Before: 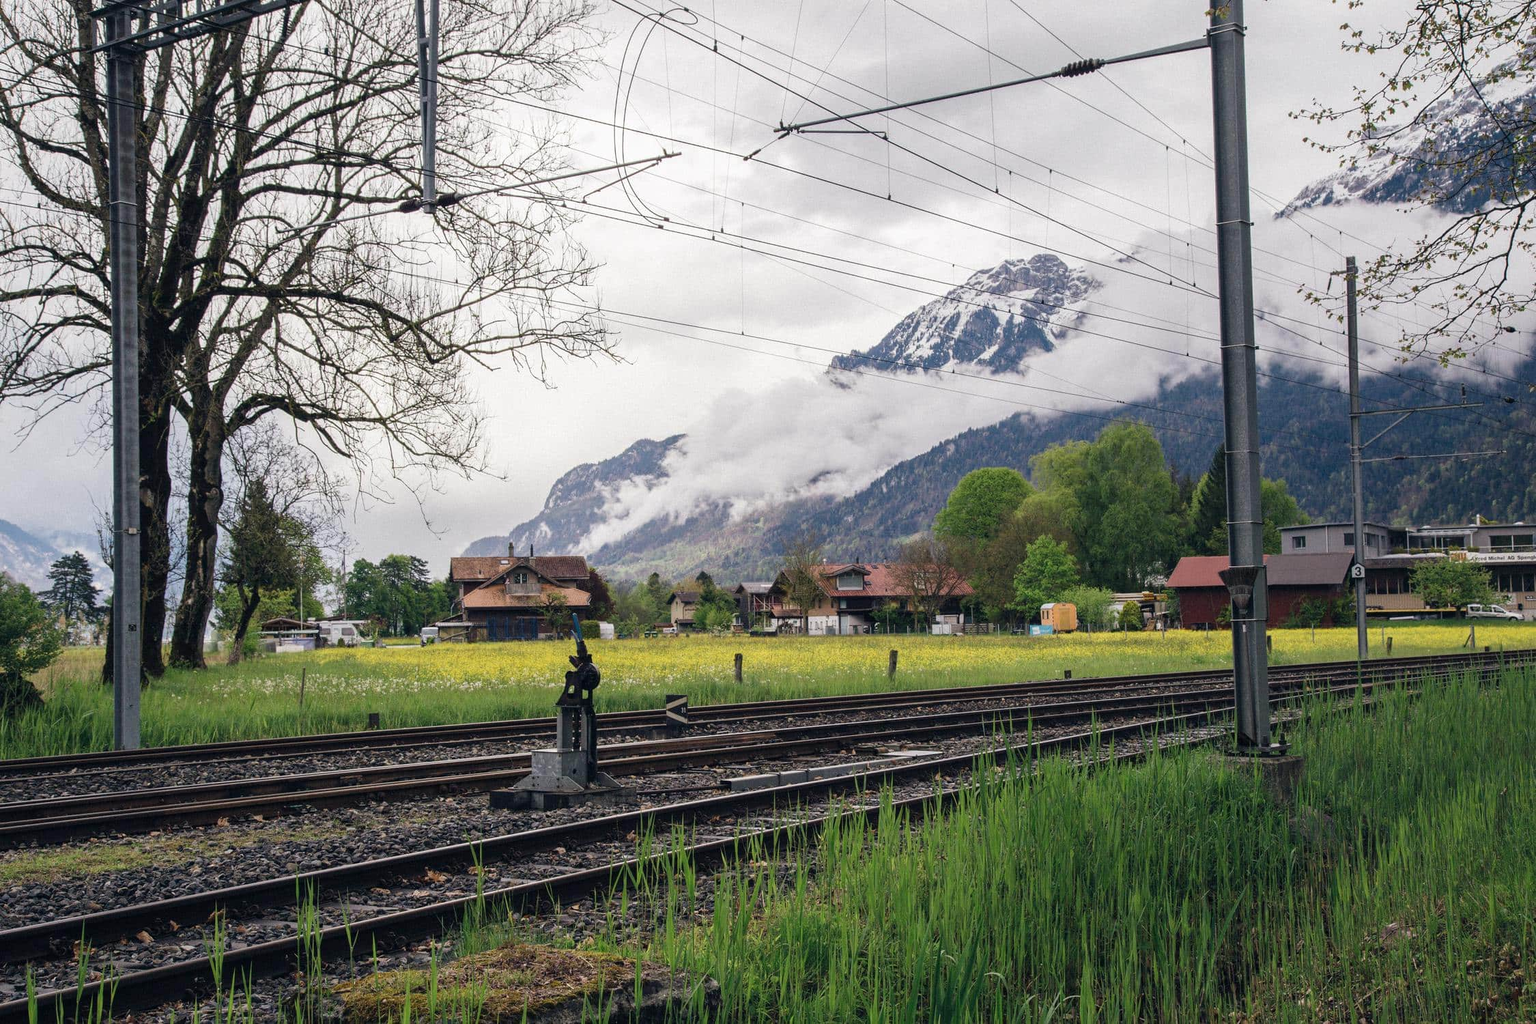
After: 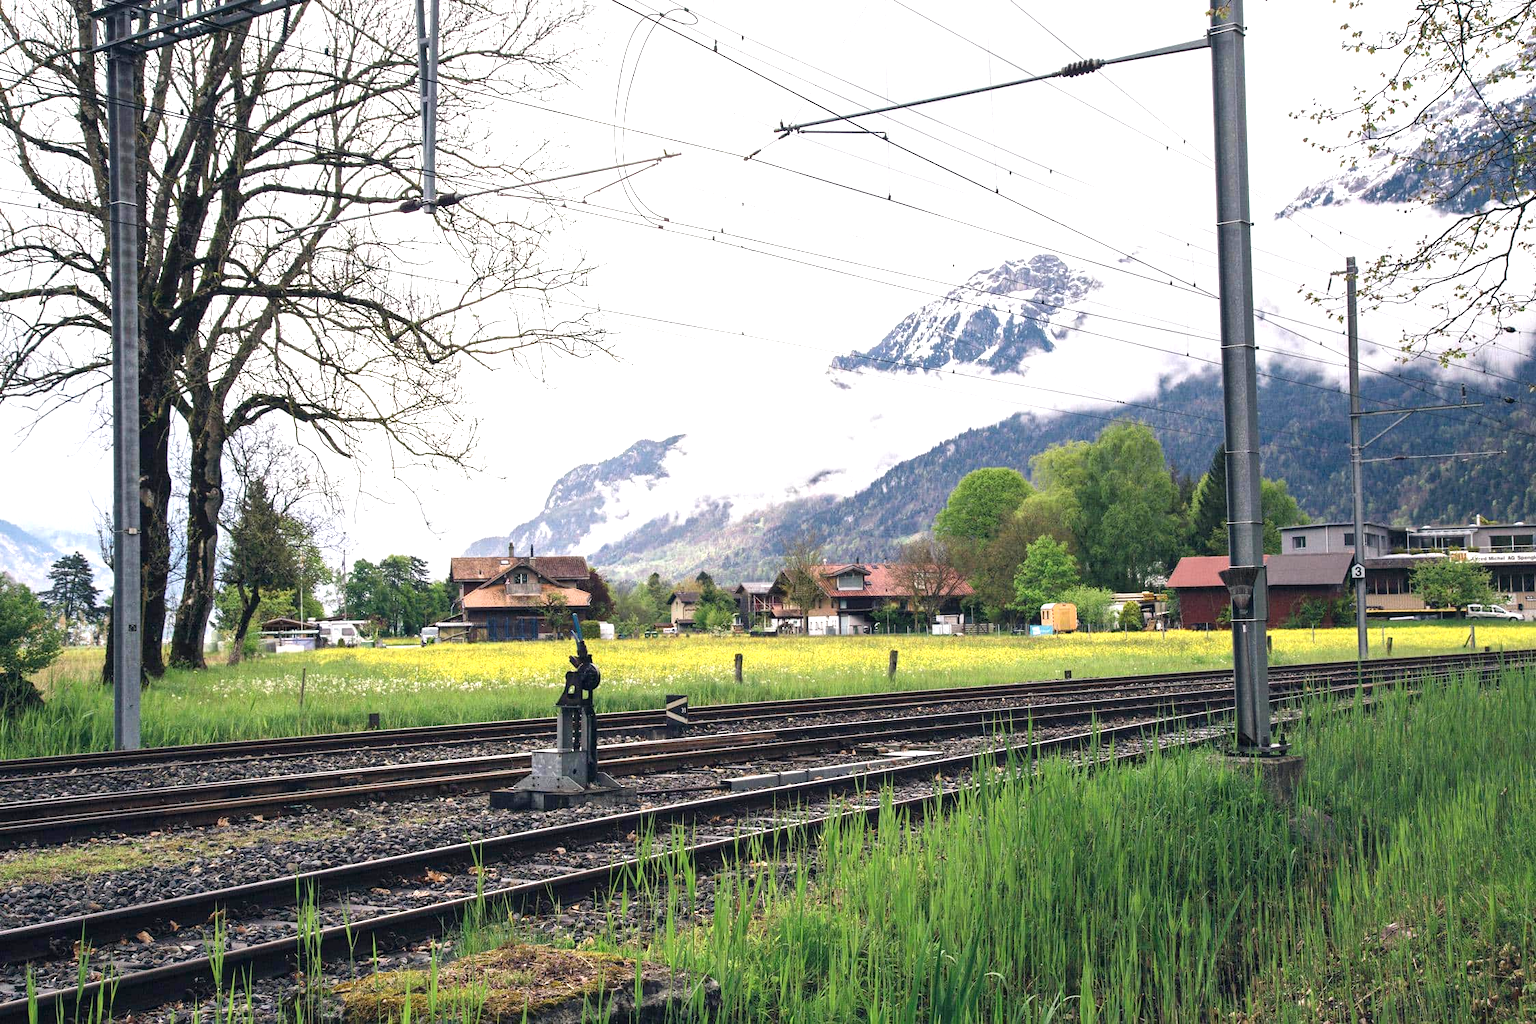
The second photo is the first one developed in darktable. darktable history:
color correction: highlights b* 0.053, saturation 0.991
exposure: exposure 1 EV, compensate highlight preservation false
